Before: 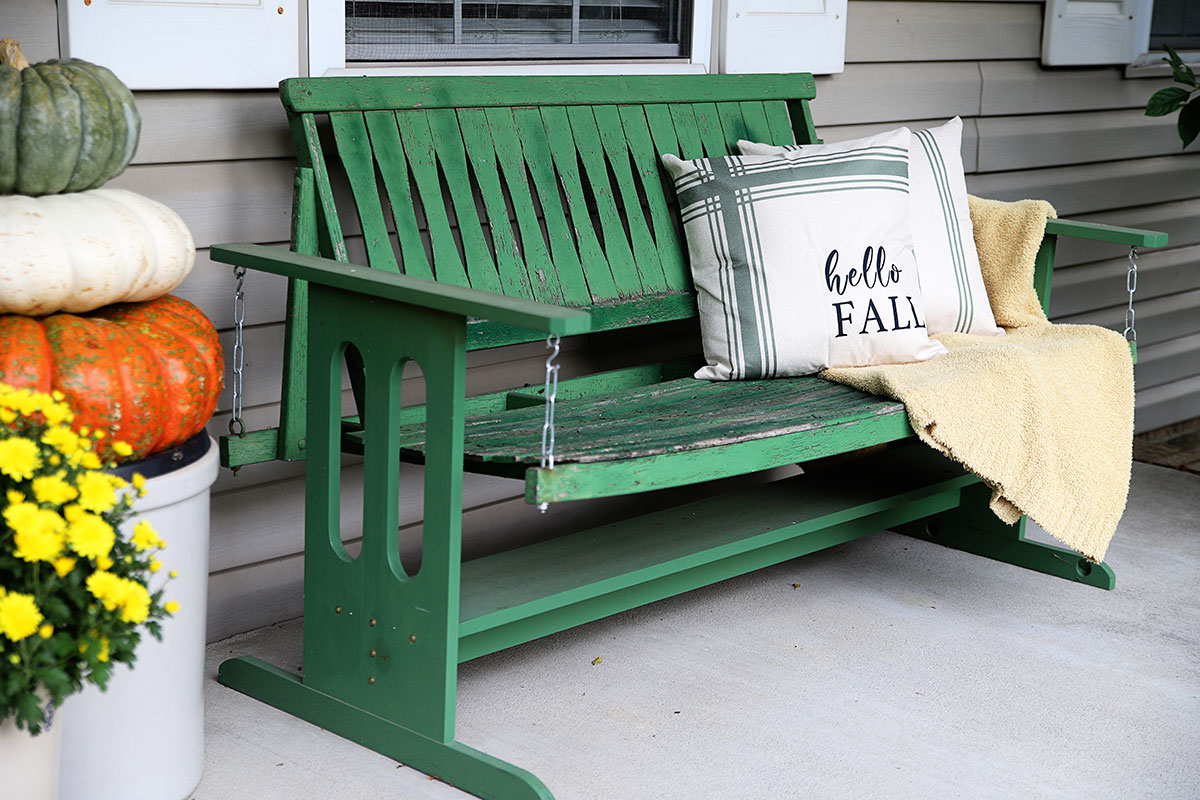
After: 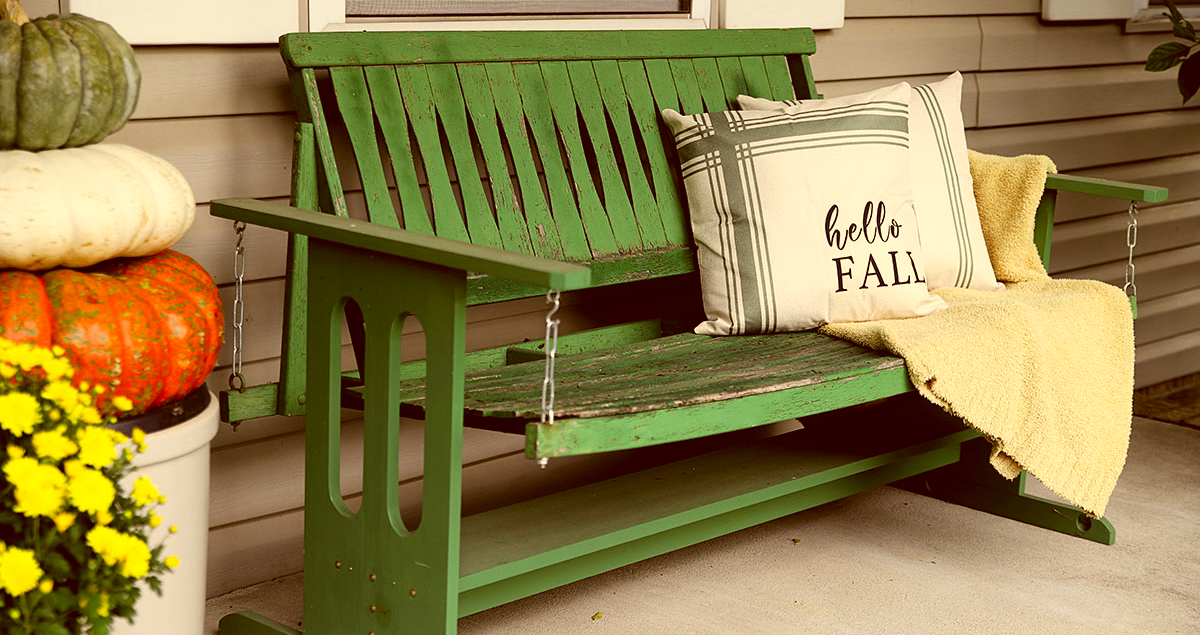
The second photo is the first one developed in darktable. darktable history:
crop and rotate: top 5.667%, bottom 14.937%
color correction: highlights a* 1.12, highlights b* 24.26, shadows a* 15.58, shadows b* 24.26
